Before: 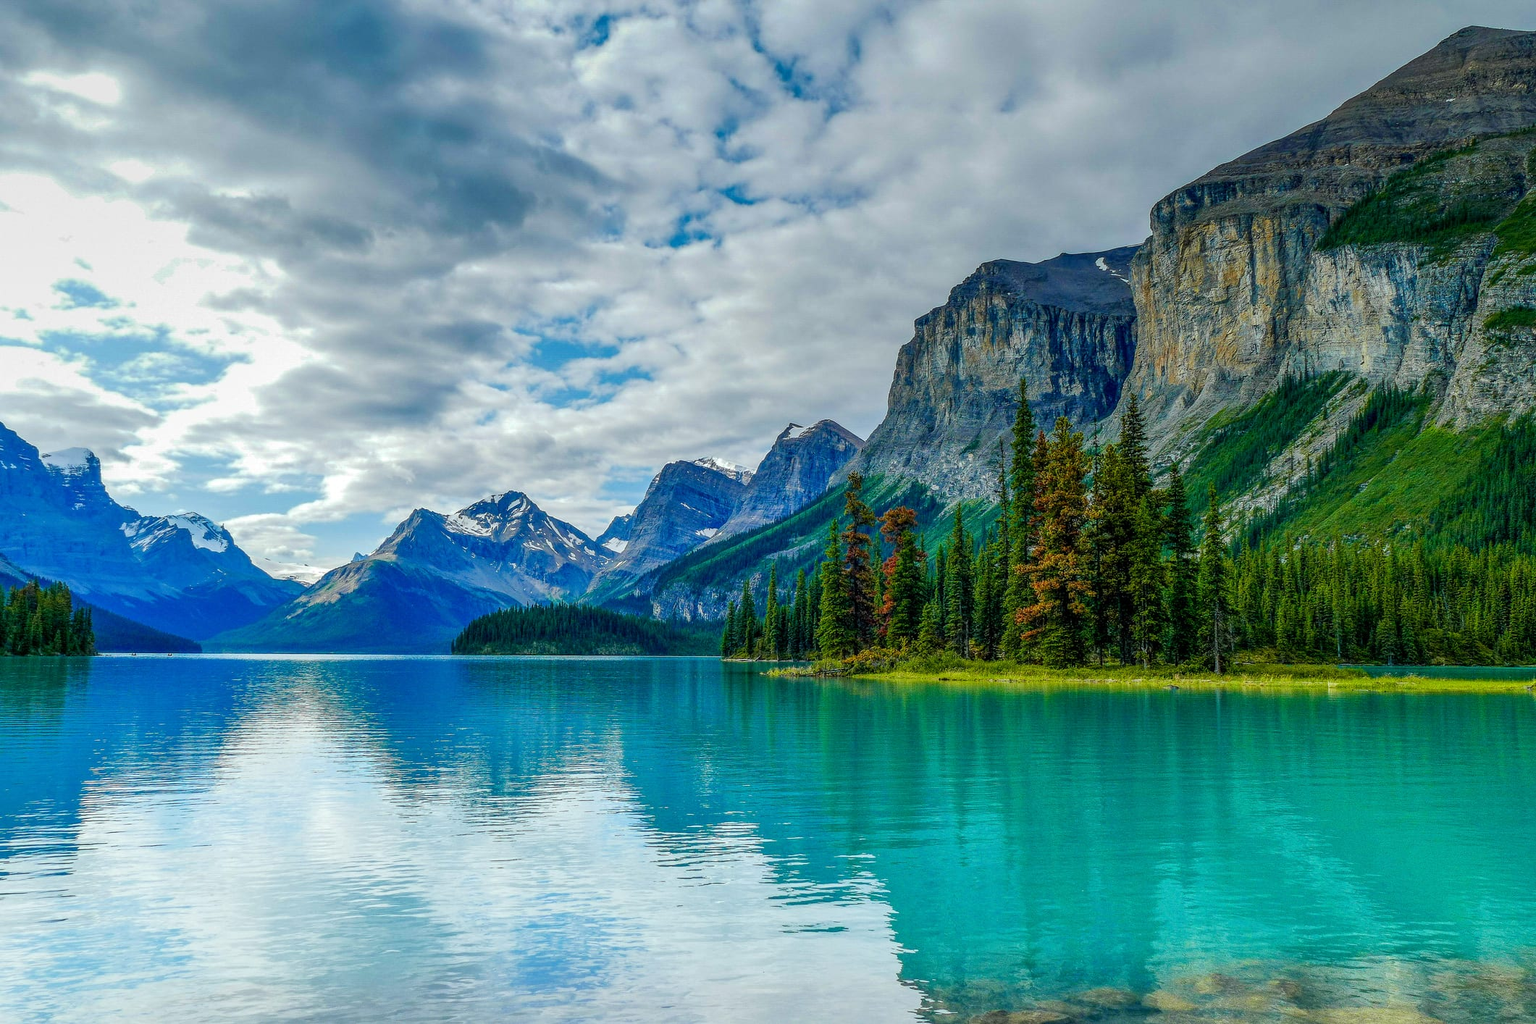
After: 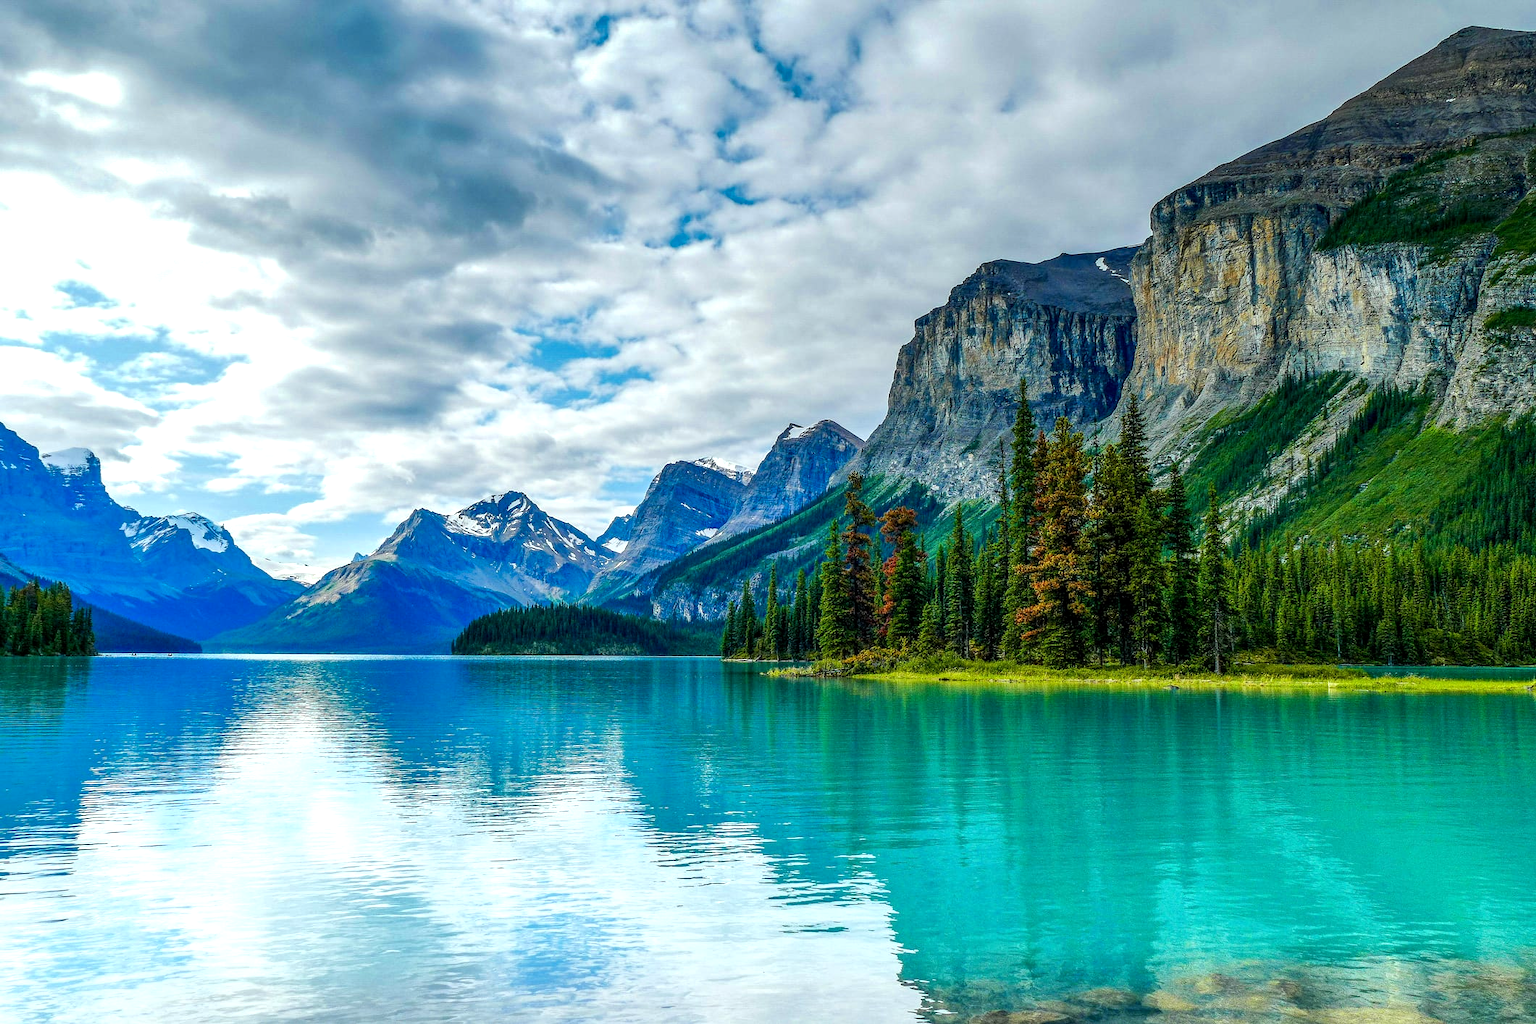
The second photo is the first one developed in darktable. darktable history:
tone equalizer: -8 EV -0.417 EV, -7 EV -0.389 EV, -6 EV -0.333 EV, -5 EV -0.222 EV, -3 EV 0.222 EV, -2 EV 0.333 EV, -1 EV 0.389 EV, +0 EV 0.417 EV, edges refinement/feathering 500, mask exposure compensation -1.25 EV, preserve details no
color zones: curves: ch0 [(0, 0.5) (0.143, 0.5) (0.286, 0.5) (0.429, 0.5) (0.571, 0.5) (0.714, 0.476) (0.857, 0.5) (1, 0.5)]; ch2 [(0, 0.5) (0.143, 0.5) (0.286, 0.5) (0.429, 0.5) (0.571, 0.5) (0.714, 0.487) (0.857, 0.5) (1, 0.5)]
exposure: black level correction 0.001, exposure 0.14 EV, compensate highlight preservation false
